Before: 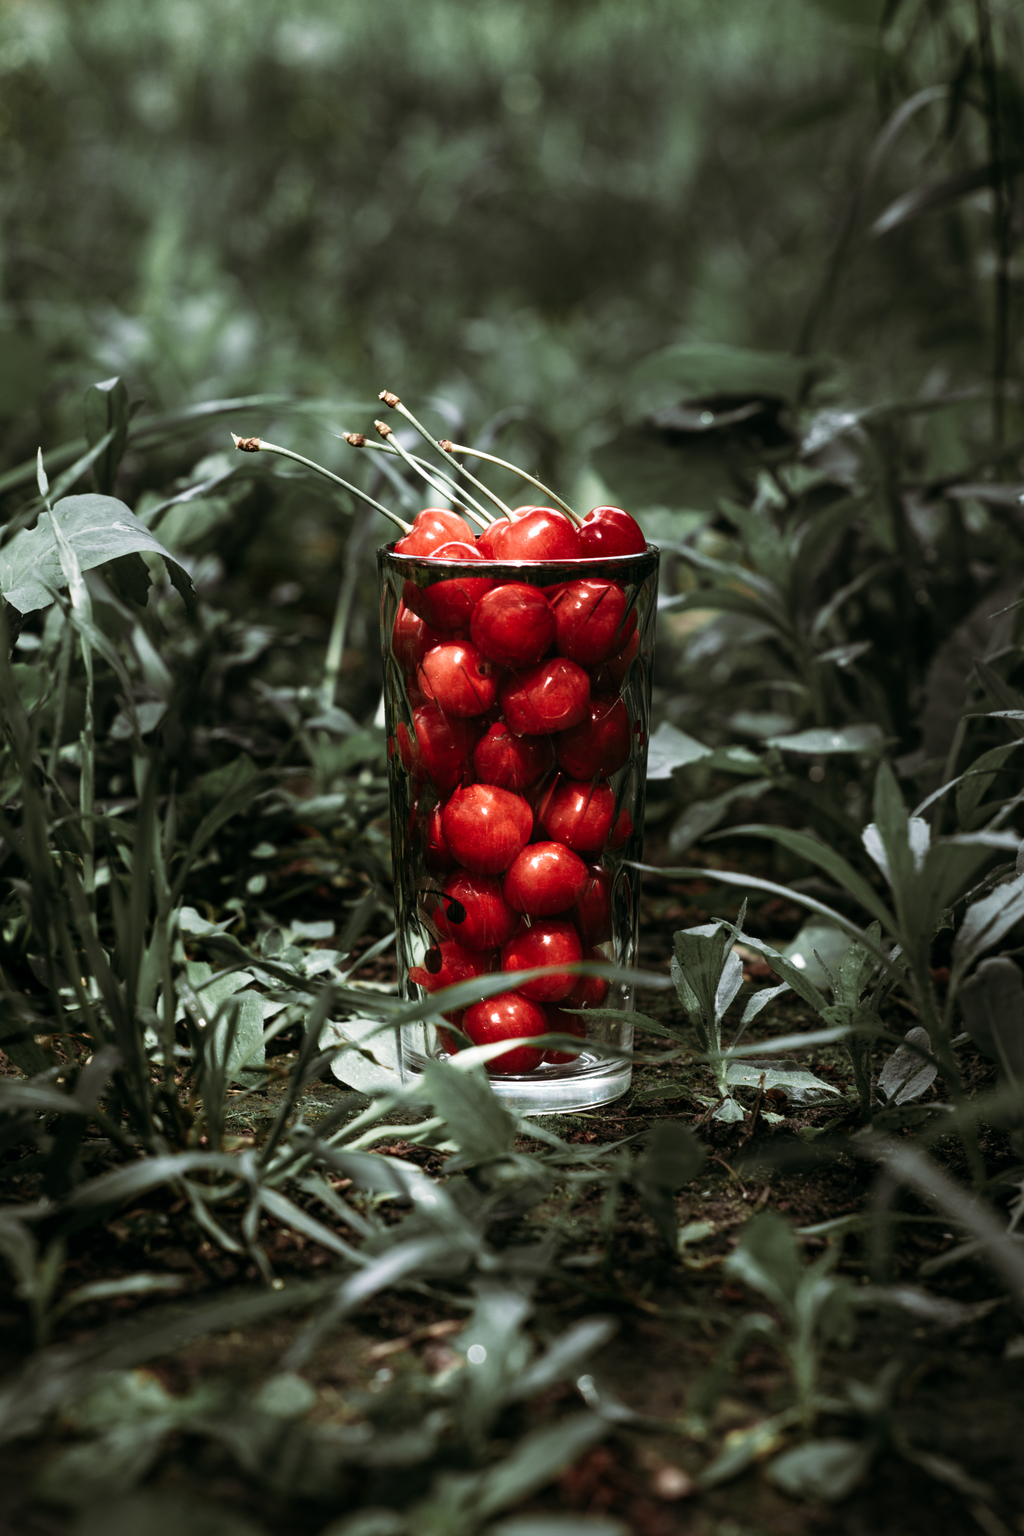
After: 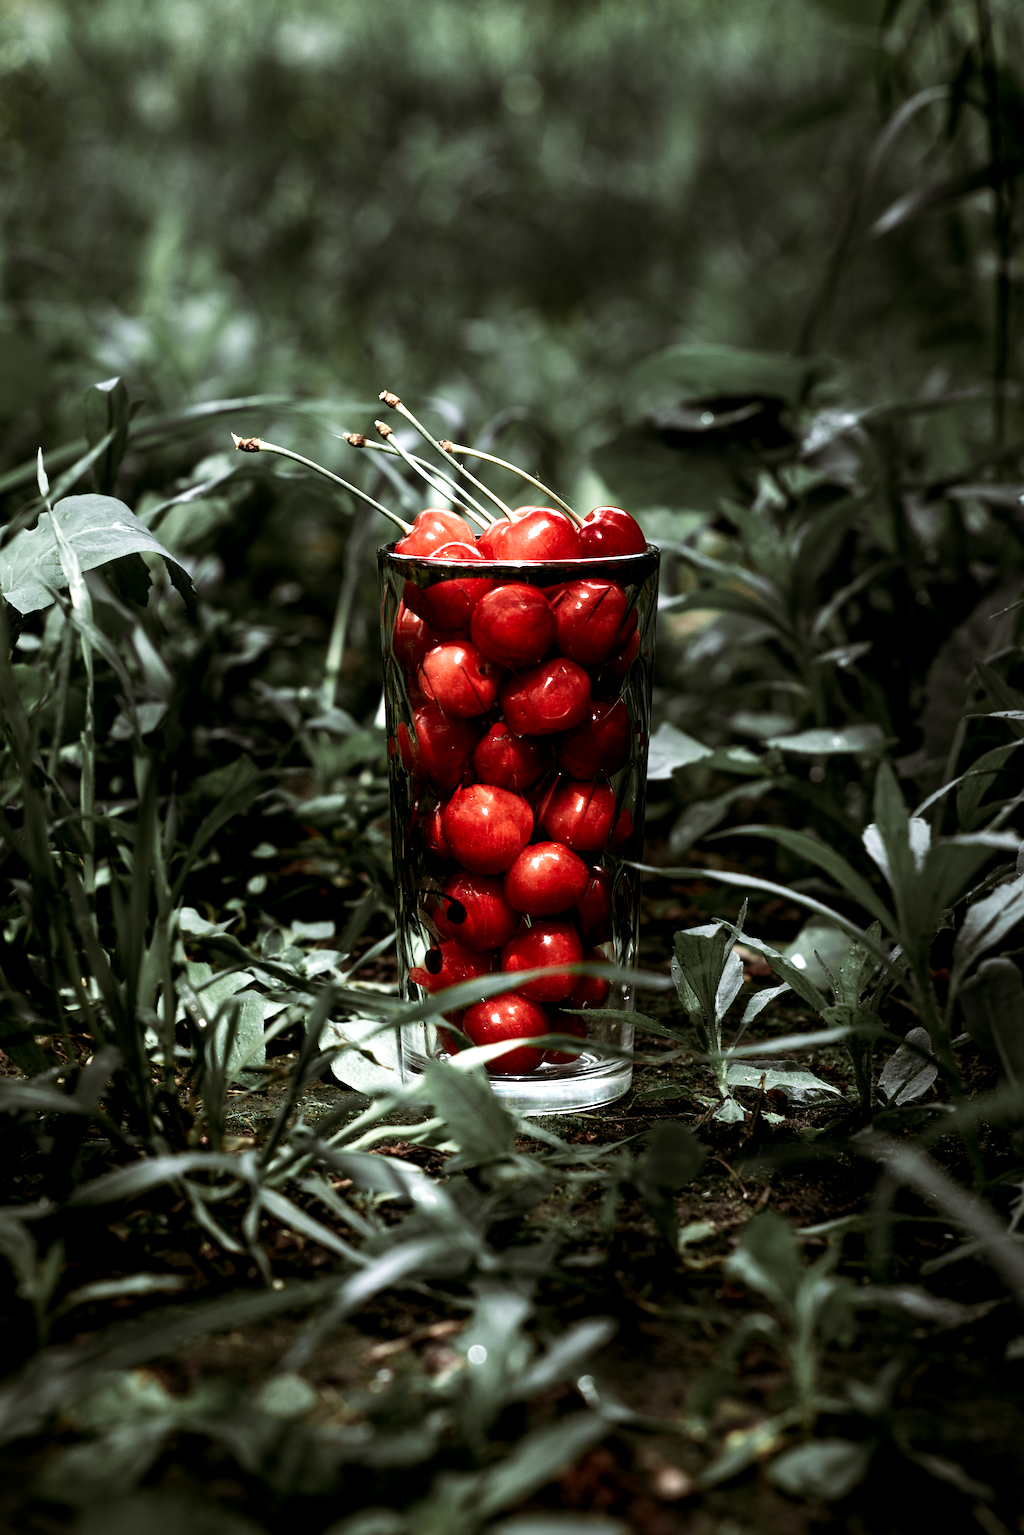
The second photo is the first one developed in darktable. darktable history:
sharpen: on, module defaults
exposure: black level correction 0.005, exposure 0.001 EV, compensate highlight preservation false
tone equalizer: -8 EV -0.417 EV, -7 EV -0.389 EV, -6 EV -0.333 EV, -5 EV -0.222 EV, -3 EV 0.222 EV, -2 EV 0.333 EV, -1 EV 0.389 EV, +0 EV 0.417 EV, edges refinement/feathering 500, mask exposure compensation -1.57 EV, preserve details no
